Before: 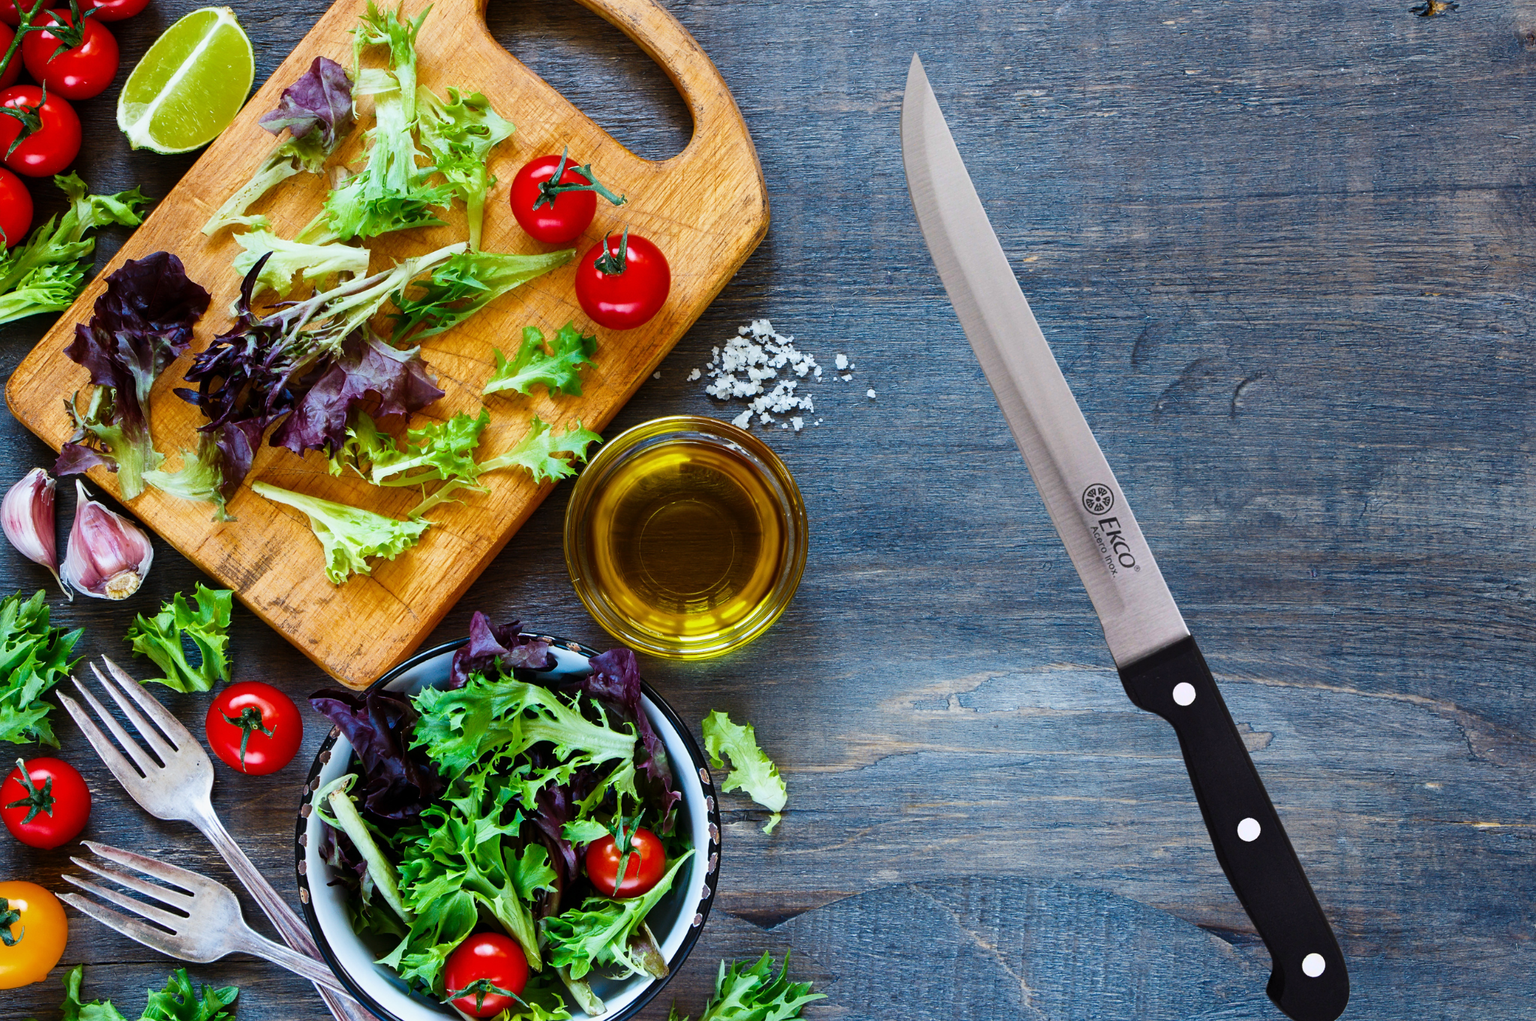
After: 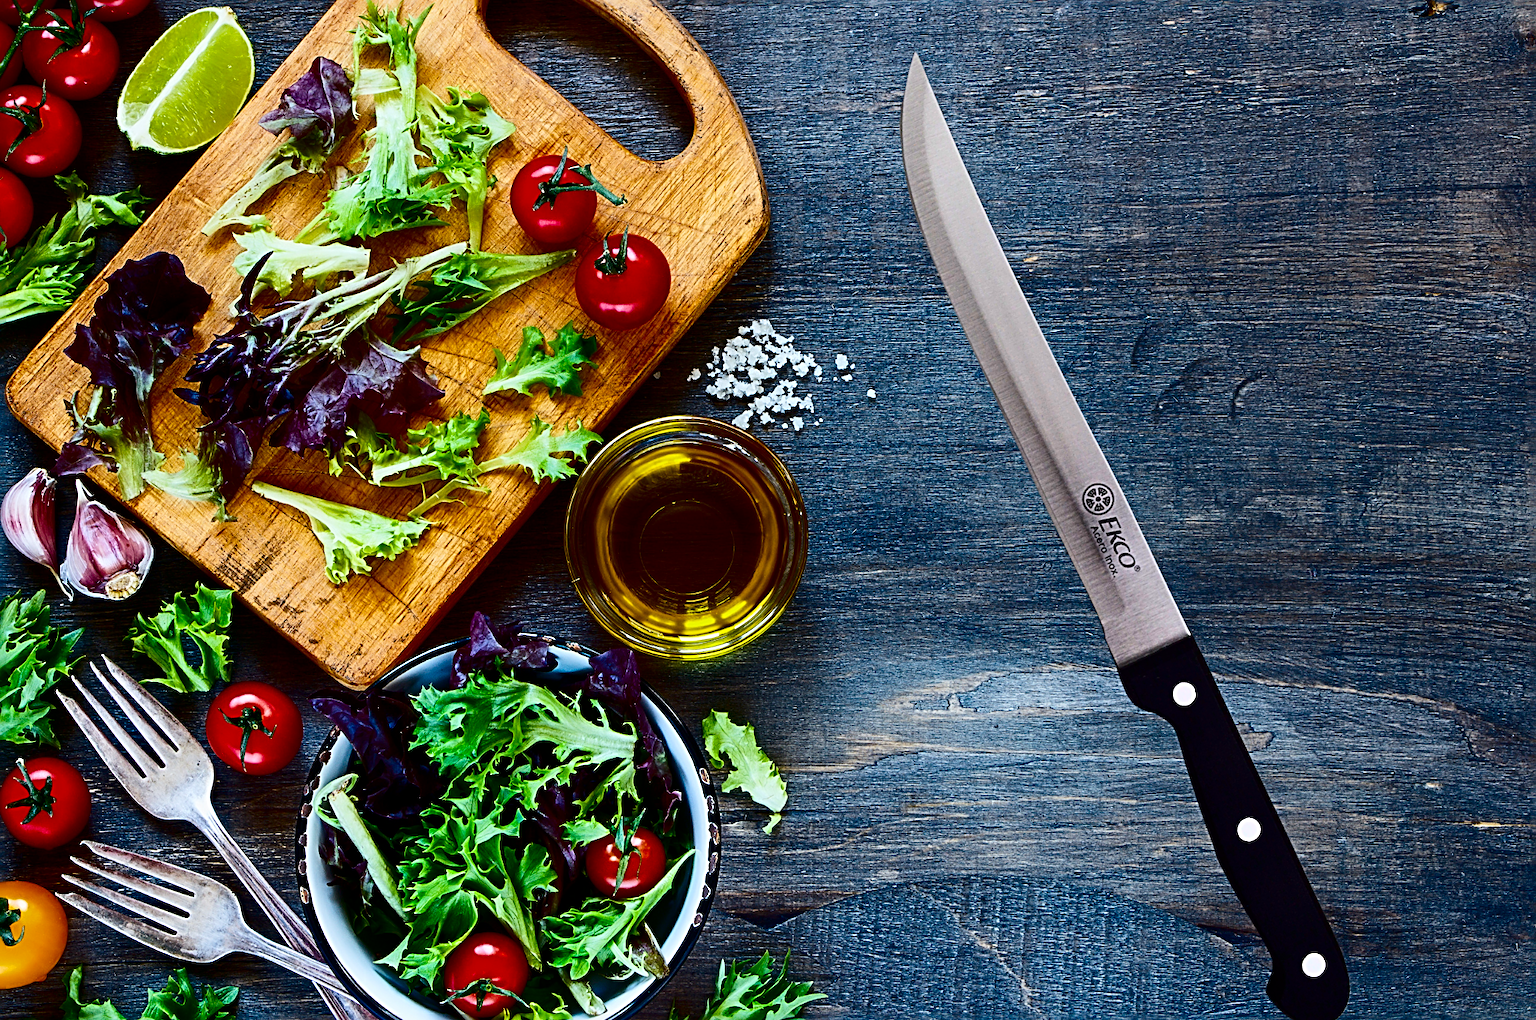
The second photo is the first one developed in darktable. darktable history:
contrast brightness saturation: contrast 0.24, brightness -0.24, saturation 0.14
sharpen: radius 3.025, amount 0.757
